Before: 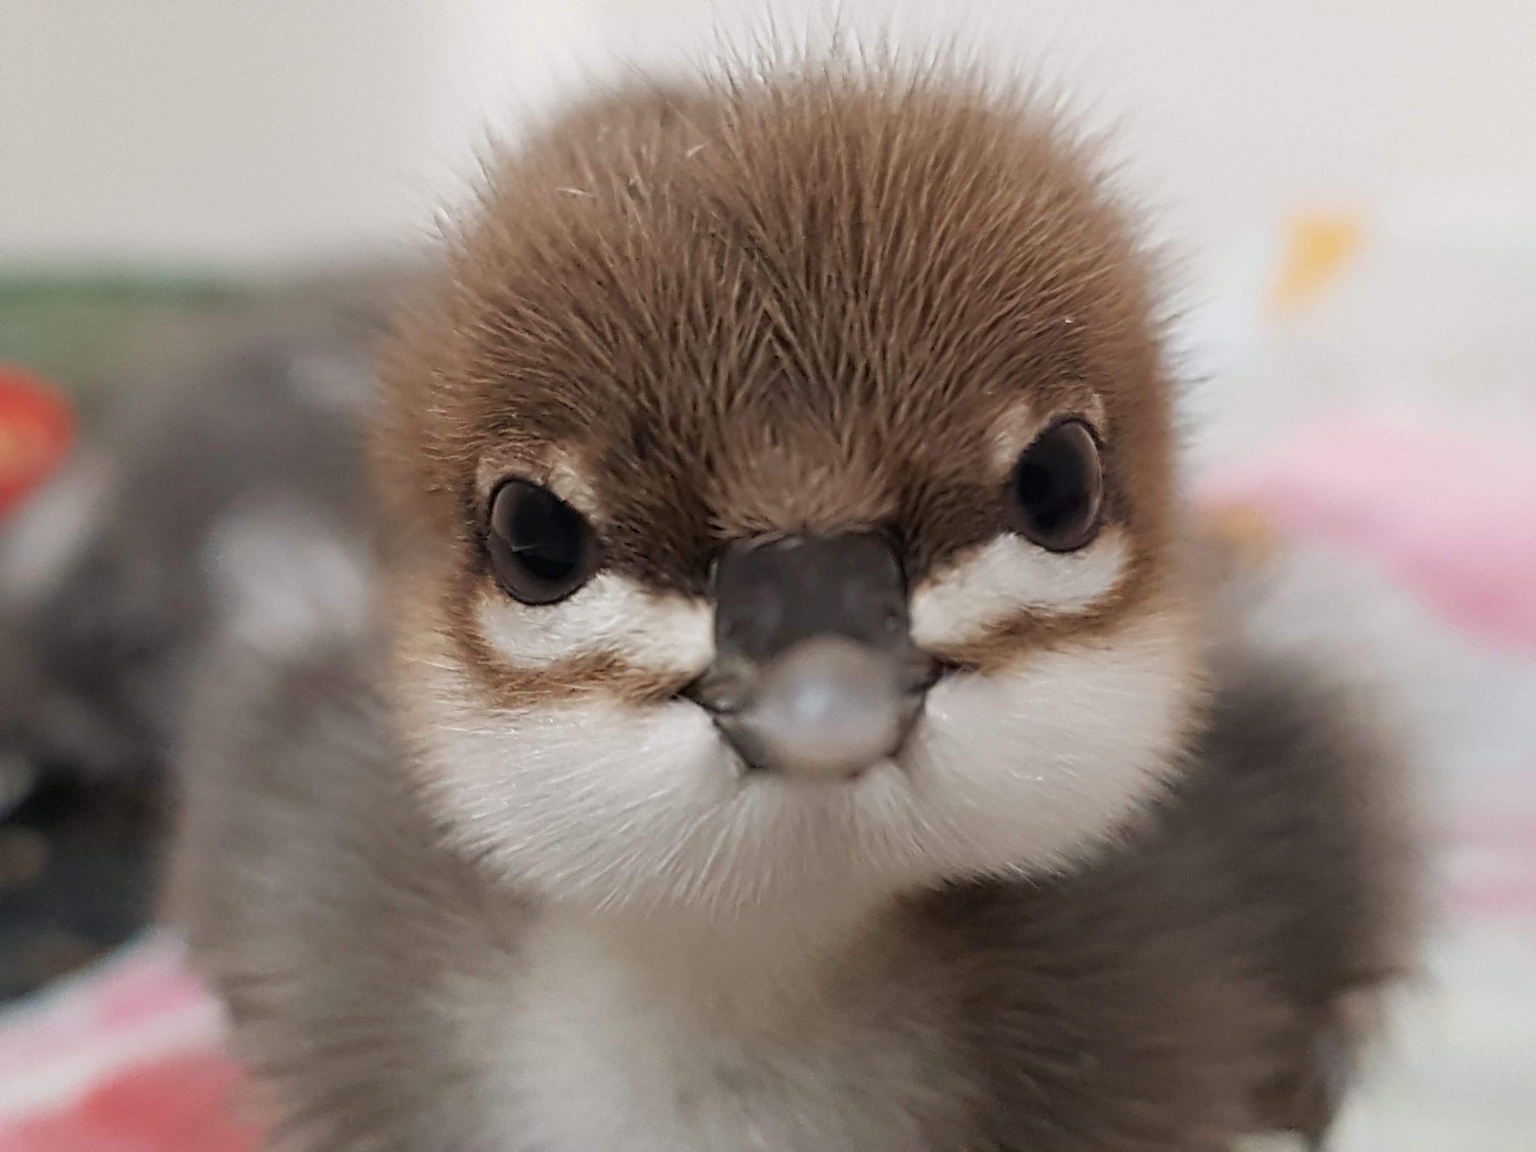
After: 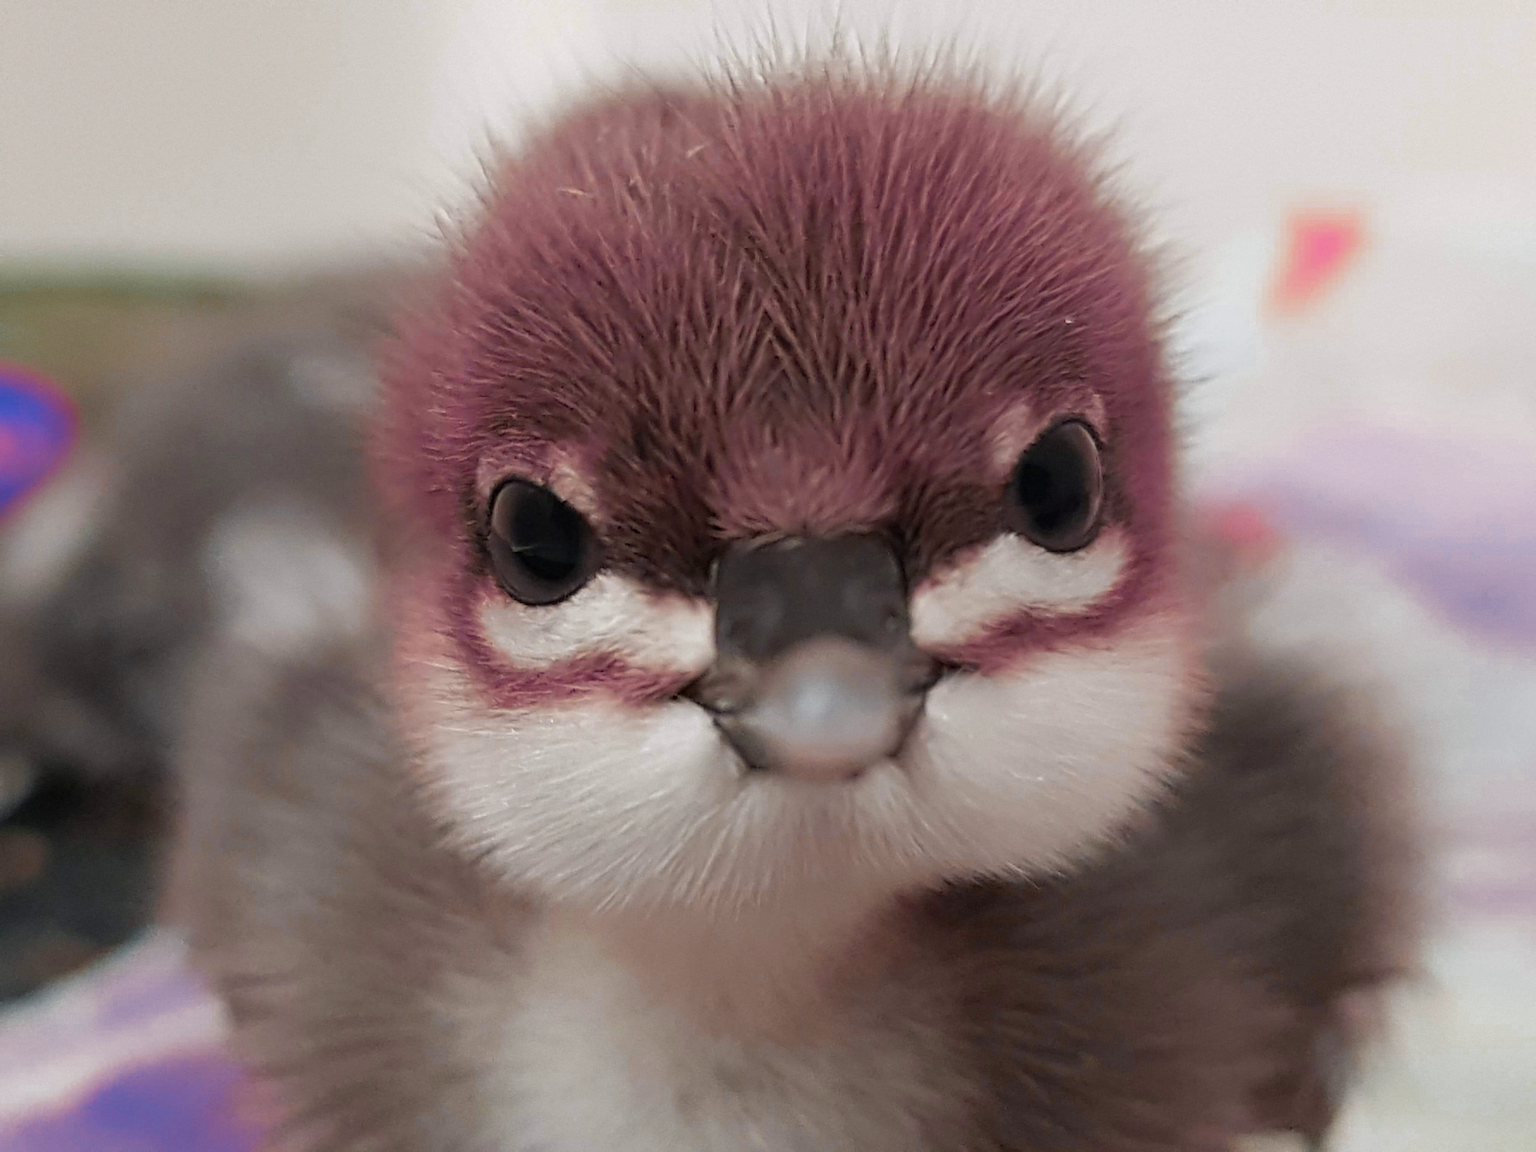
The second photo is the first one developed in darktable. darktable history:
color zones: curves: ch0 [(0.826, 0.353)]; ch1 [(0.242, 0.647) (0.889, 0.342)]; ch2 [(0.246, 0.089) (0.969, 0.068)]
